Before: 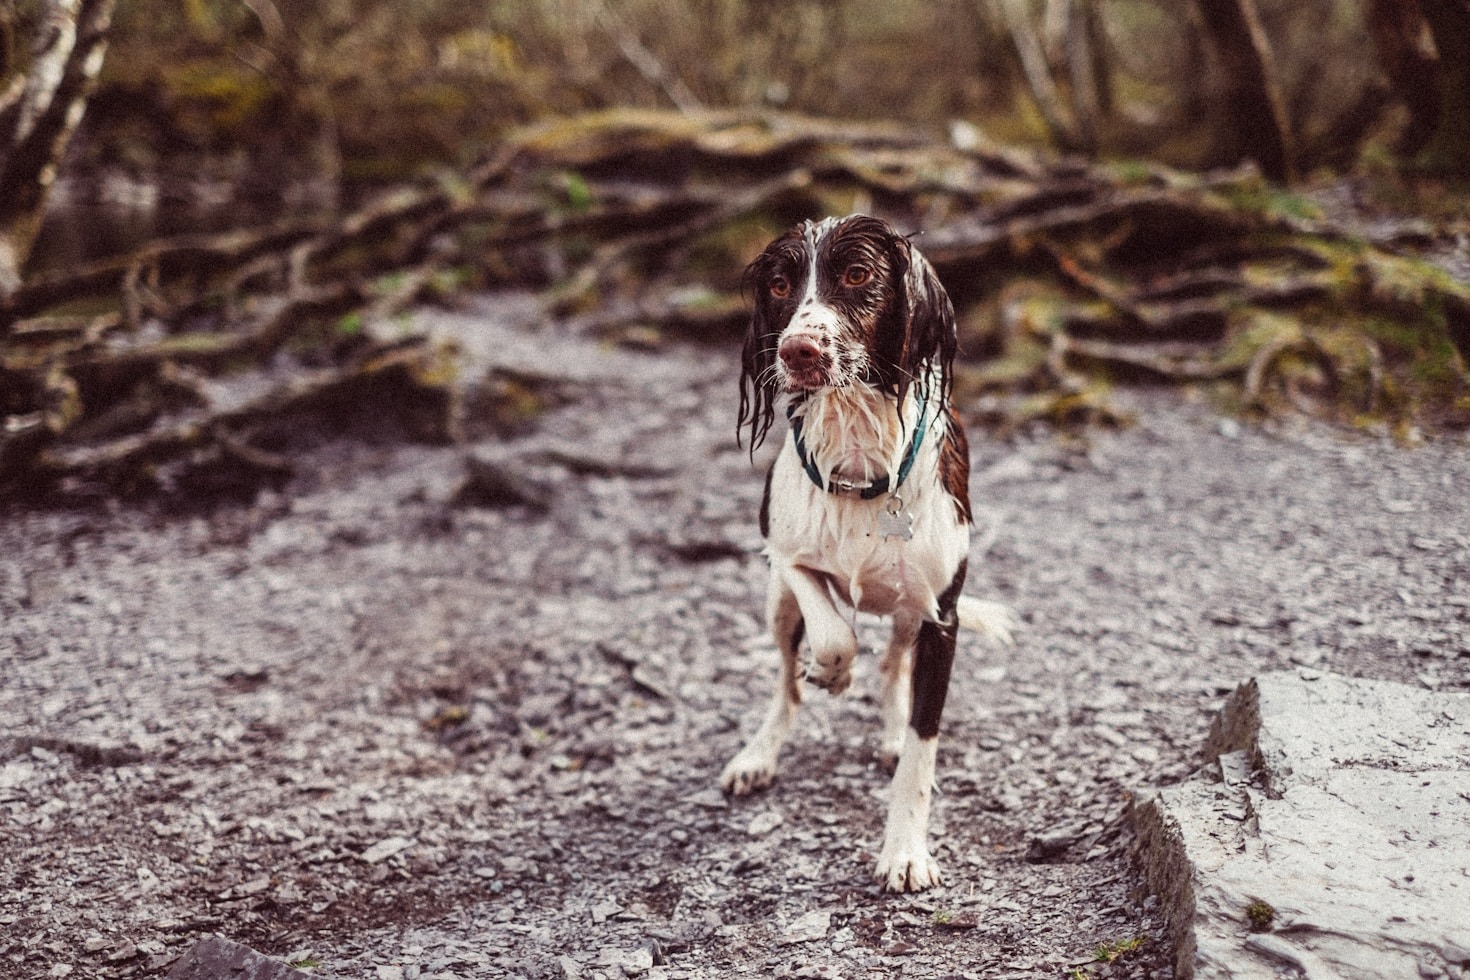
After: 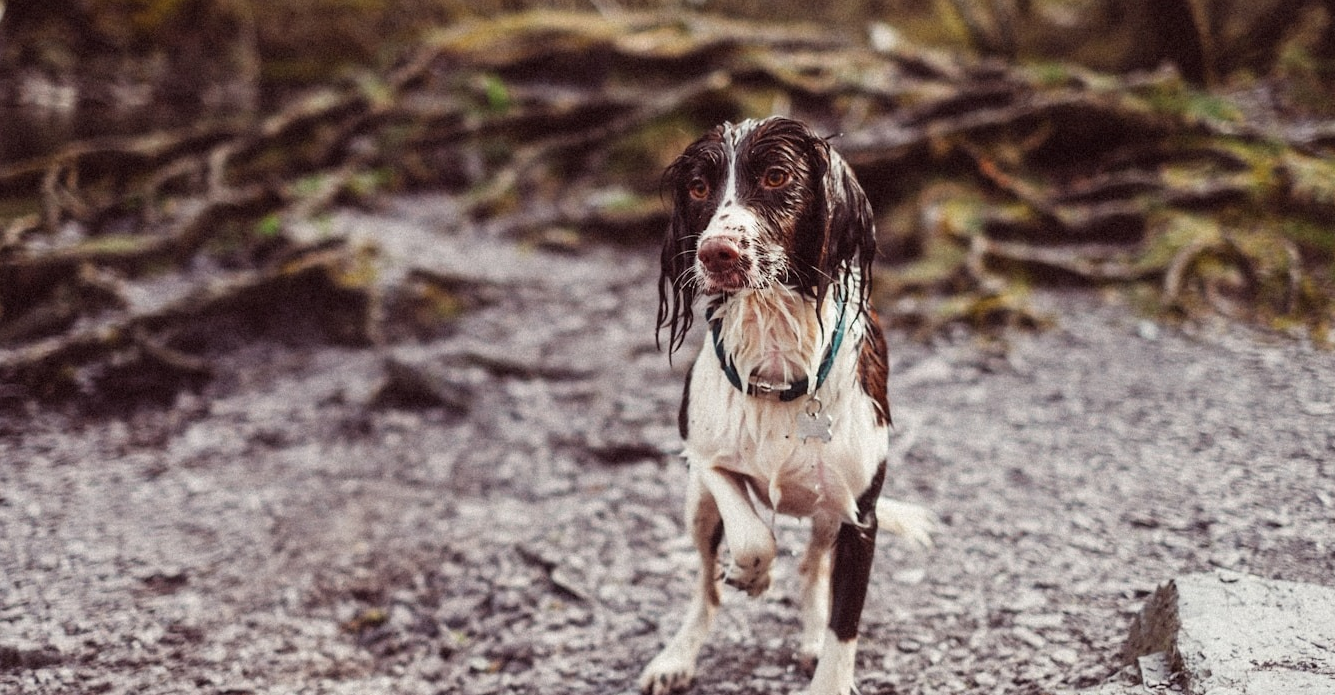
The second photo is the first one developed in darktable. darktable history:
crop: left 5.566%, top 10.057%, right 3.586%, bottom 18.993%
